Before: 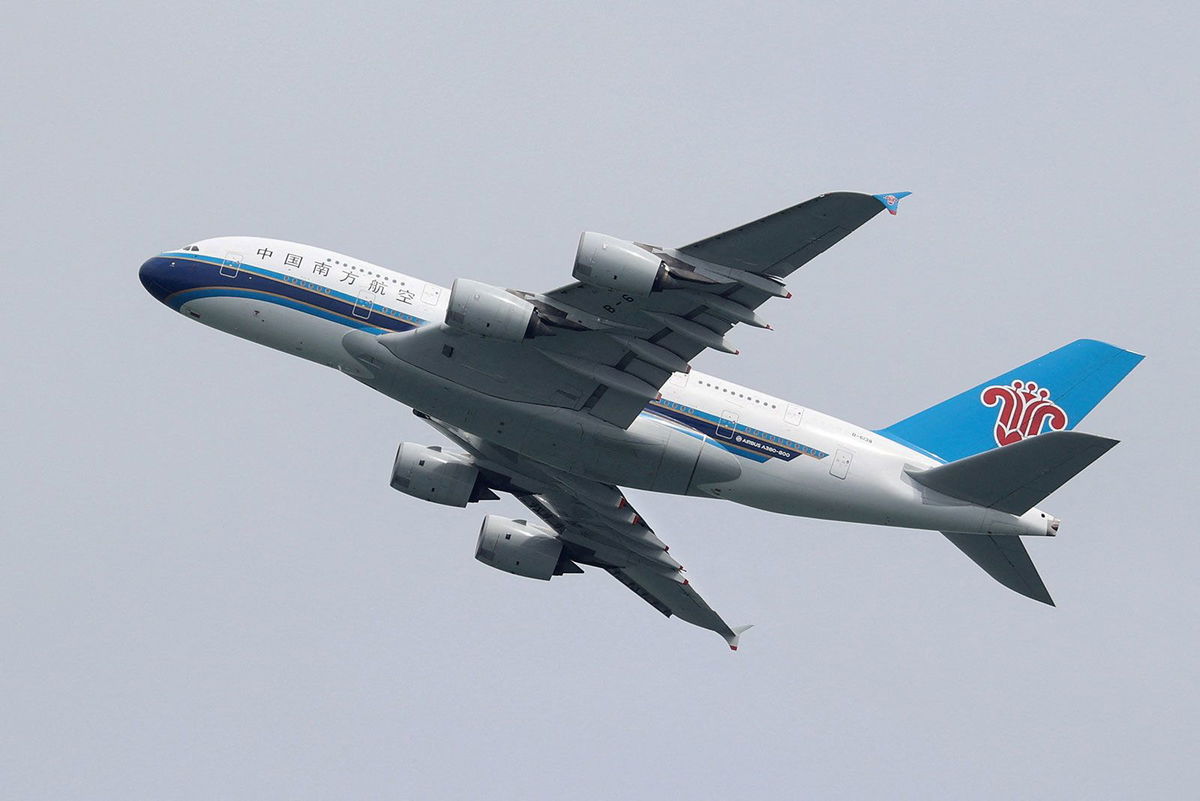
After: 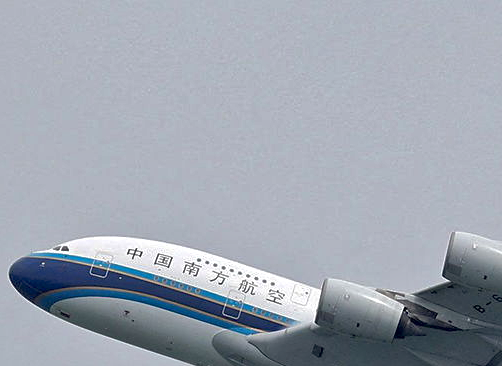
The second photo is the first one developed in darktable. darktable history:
local contrast: mode bilateral grid, contrast 20, coarseness 19, detail 163%, midtone range 0.2
crop and rotate: left 10.85%, top 0.046%, right 47.317%, bottom 54.145%
sharpen: amount 0.216
shadows and highlights: on, module defaults
